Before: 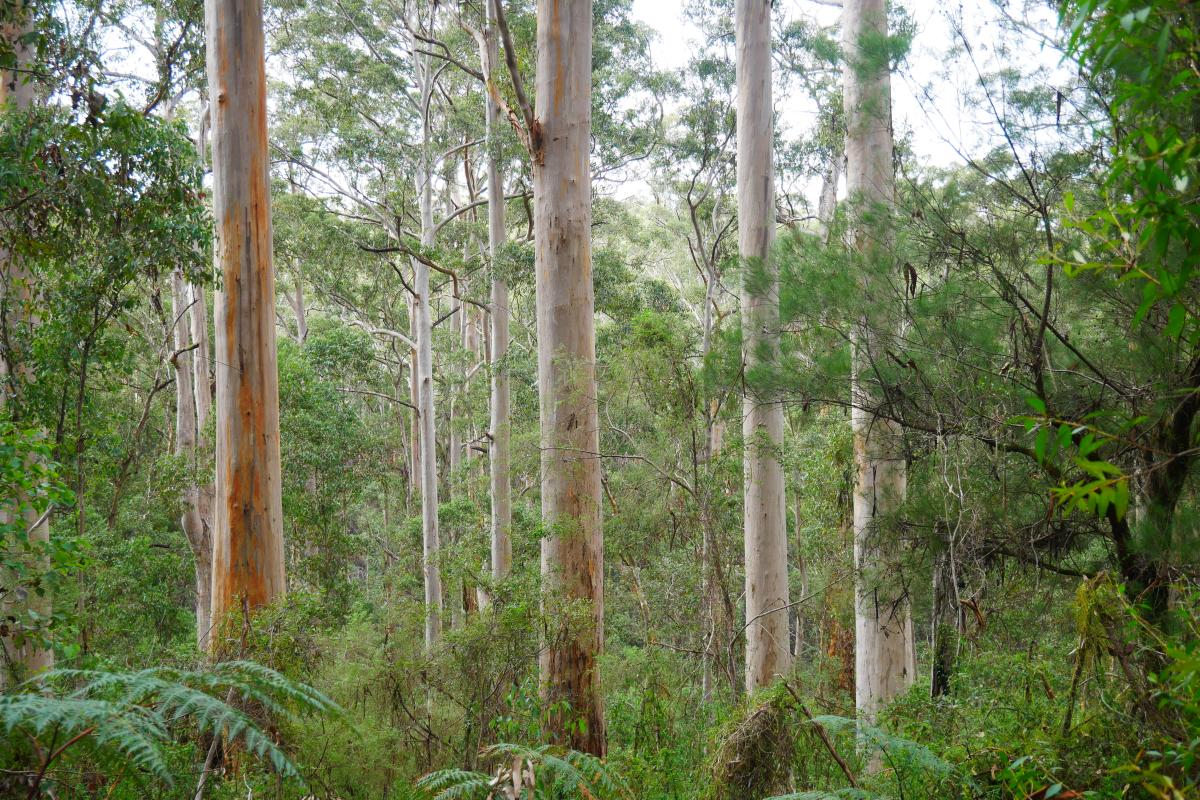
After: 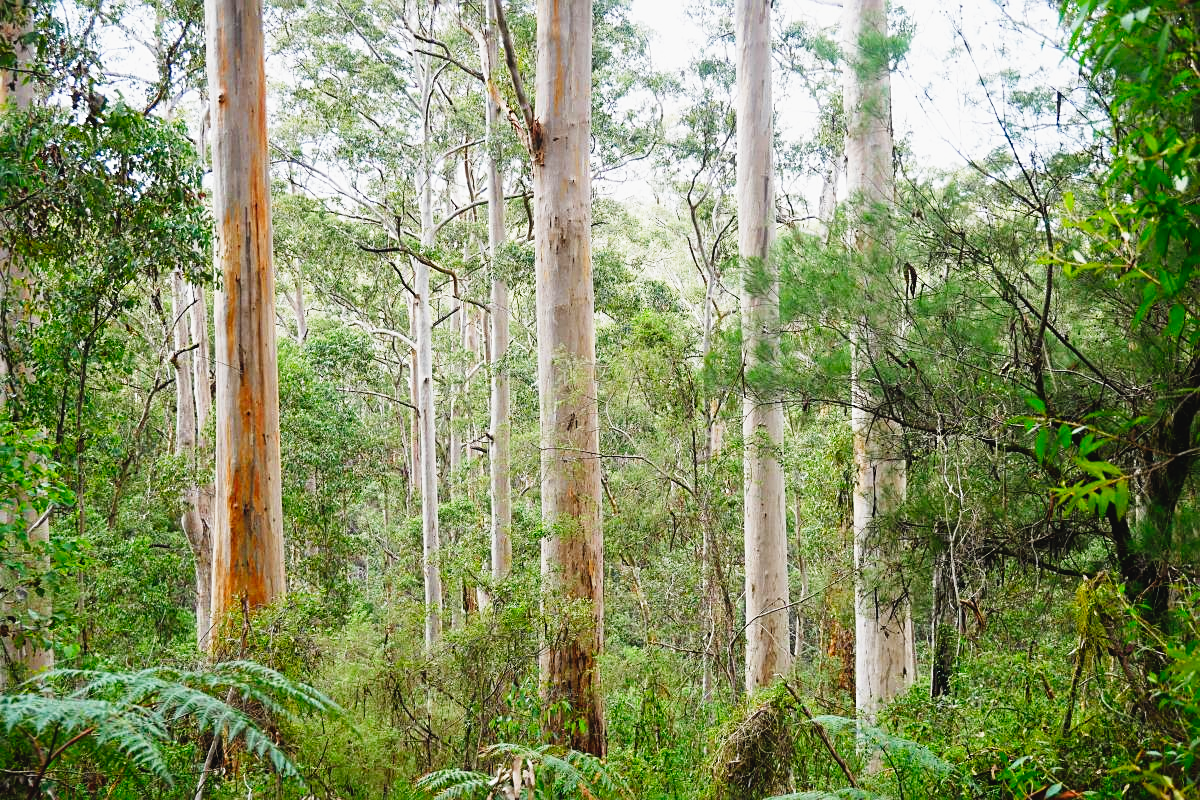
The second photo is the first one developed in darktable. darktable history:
sharpen: amount 0.493
tone curve: curves: ch0 [(0.003, 0.032) (0.037, 0.037) (0.142, 0.117) (0.279, 0.311) (0.405, 0.49) (0.526, 0.651) (0.722, 0.857) (0.875, 0.946) (1, 0.98)]; ch1 [(0, 0) (0.305, 0.325) (0.453, 0.437) (0.482, 0.474) (0.501, 0.498) (0.515, 0.523) (0.559, 0.591) (0.6, 0.643) (0.656, 0.707) (1, 1)]; ch2 [(0, 0) (0.323, 0.277) (0.424, 0.396) (0.479, 0.484) (0.499, 0.502) (0.515, 0.537) (0.573, 0.602) (0.653, 0.675) (0.75, 0.756) (1, 1)], preserve colors none
